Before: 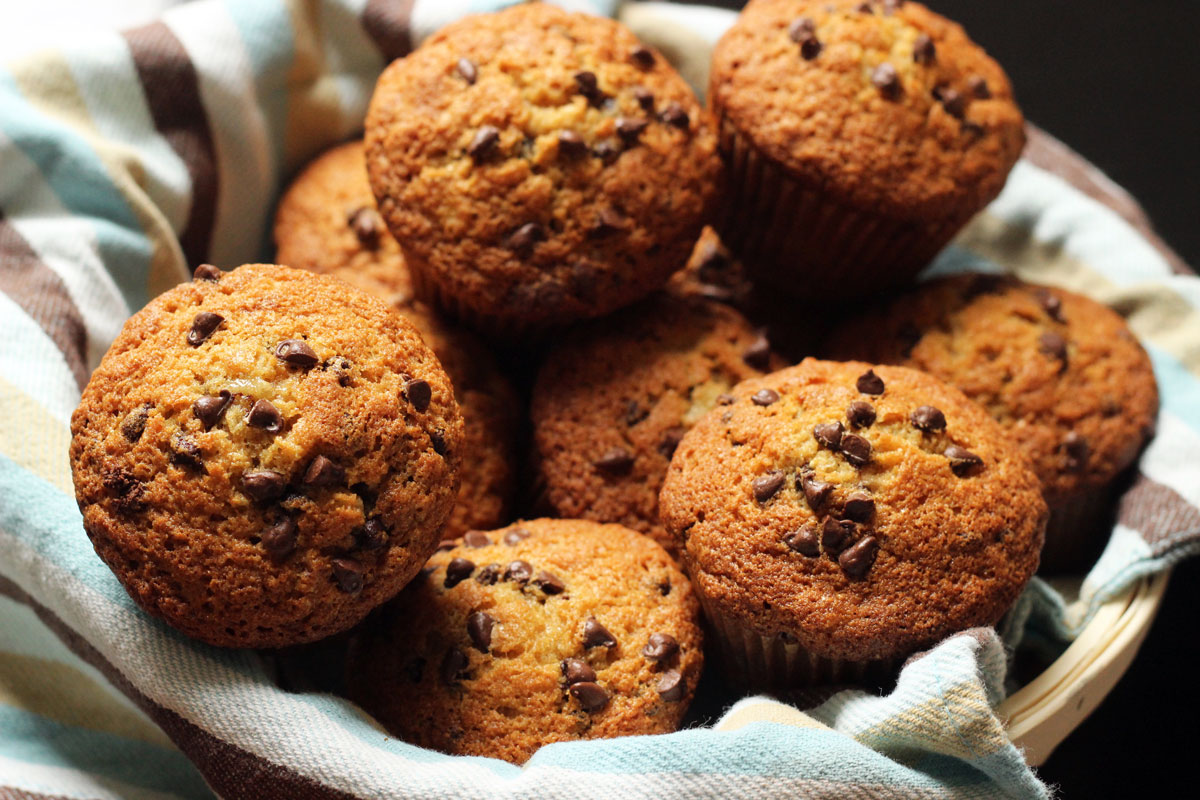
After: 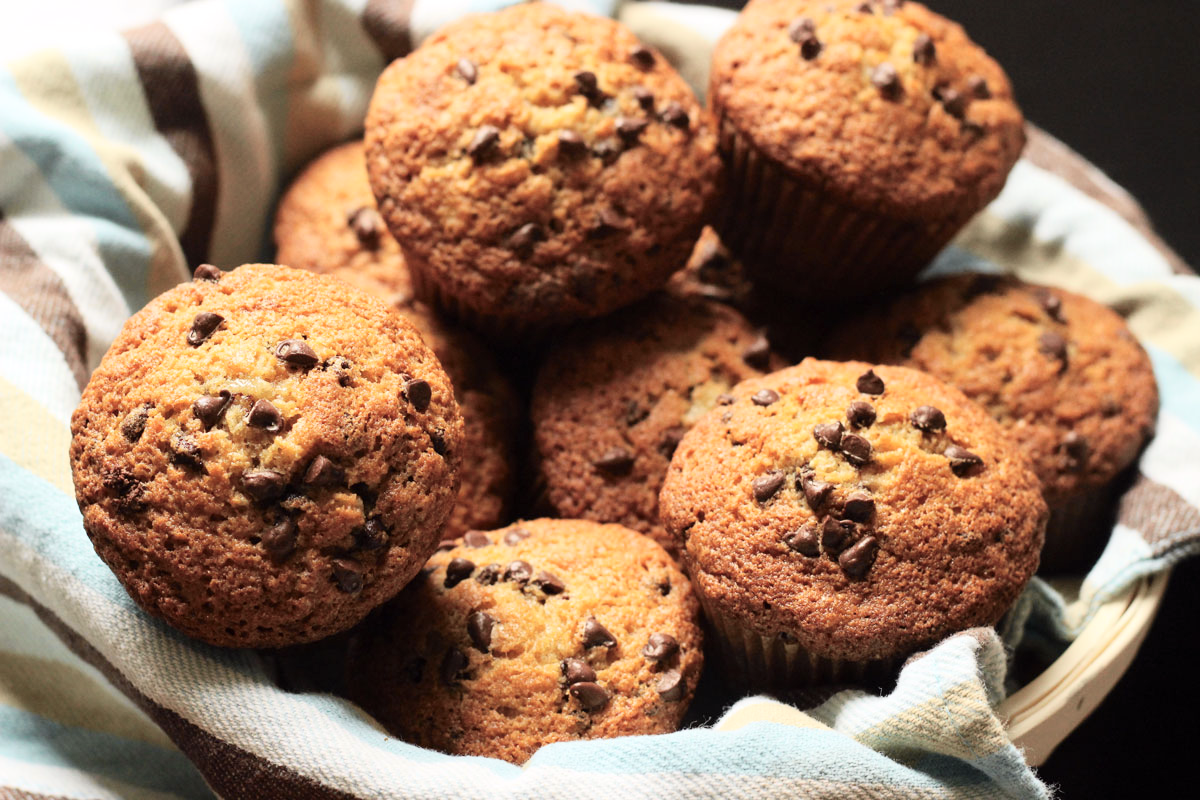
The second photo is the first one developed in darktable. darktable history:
tone curve: curves: ch0 [(0, 0) (0.739, 0.837) (1, 1)]; ch1 [(0, 0) (0.226, 0.261) (0.383, 0.397) (0.462, 0.473) (0.498, 0.502) (0.521, 0.52) (0.578, 0.57) (1, 1)]; ch2 [(0, 0) (0.438, 0.456) (0.5, 0.5) (0.547, 0.557) (0.597, 0.58) (0.629, 0.603) (1, 1)], color space Lab, independent channels, preserve colors none
